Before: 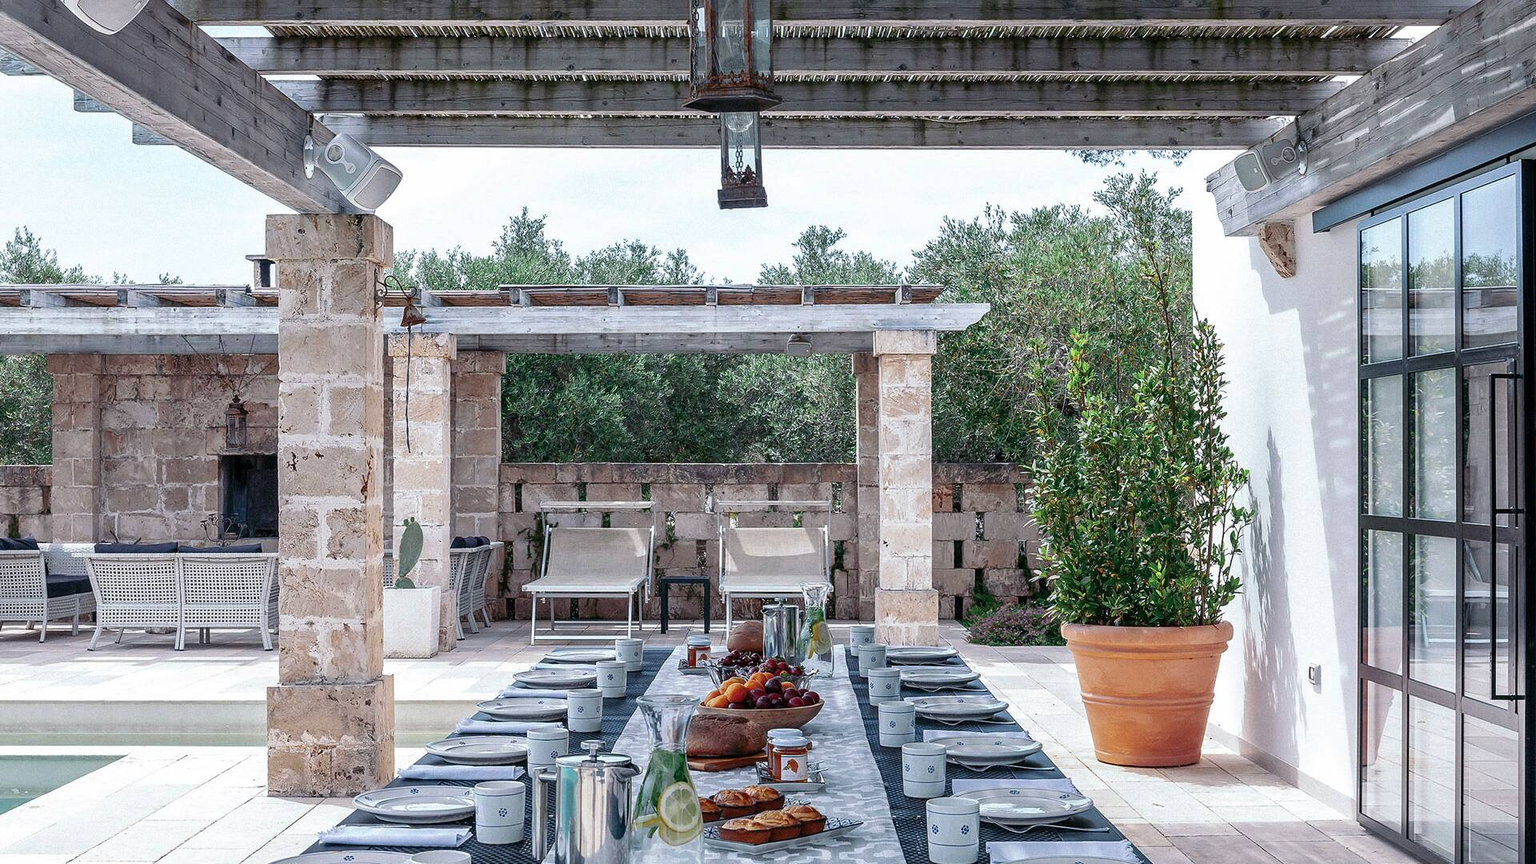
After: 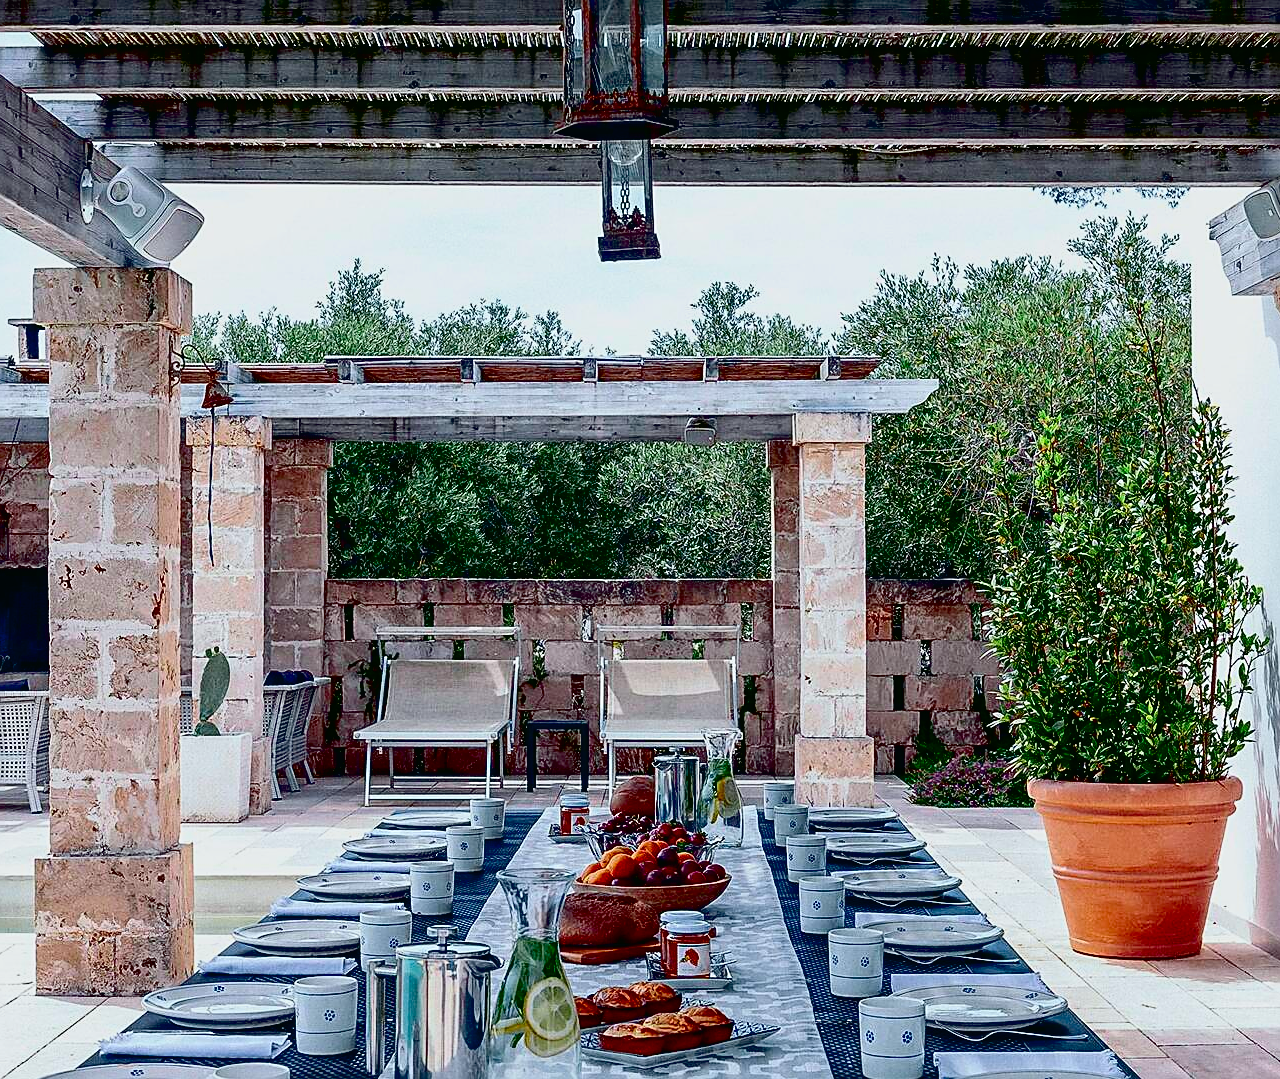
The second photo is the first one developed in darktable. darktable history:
exposure: black level correction 0.046, exposure -0.231 EV, compensate exposure bias true, compensate highlight preservation false
crop and rotate: left 15.578%, right 17.712%
tone curve: curves: ch0 [(0, 0.011) (0.139, 0.106) (0.295, 0.271) (0.499, 0.523) (0.739, 0.782) (0.857, 0.879) (1, 0.967)]; ch1 [(0, 0) (0.291, 0.229) (0.394, 0.365) (0.469, 0.456) (0.507, 0.504) (0.527, 0.546) (0.571, 0.614) (0.725, 0.779) (1, 1)]; ch2 [(0, 0) (0.125, 0.089) (0.35, 0.317) (0.437, 0.42) (0.502, 0.499) (0.537, 0.551) (0.613, 0.636) (1, 1)], color space Lab, independent channels, preserve colors none
sharpen: on, module defaults
